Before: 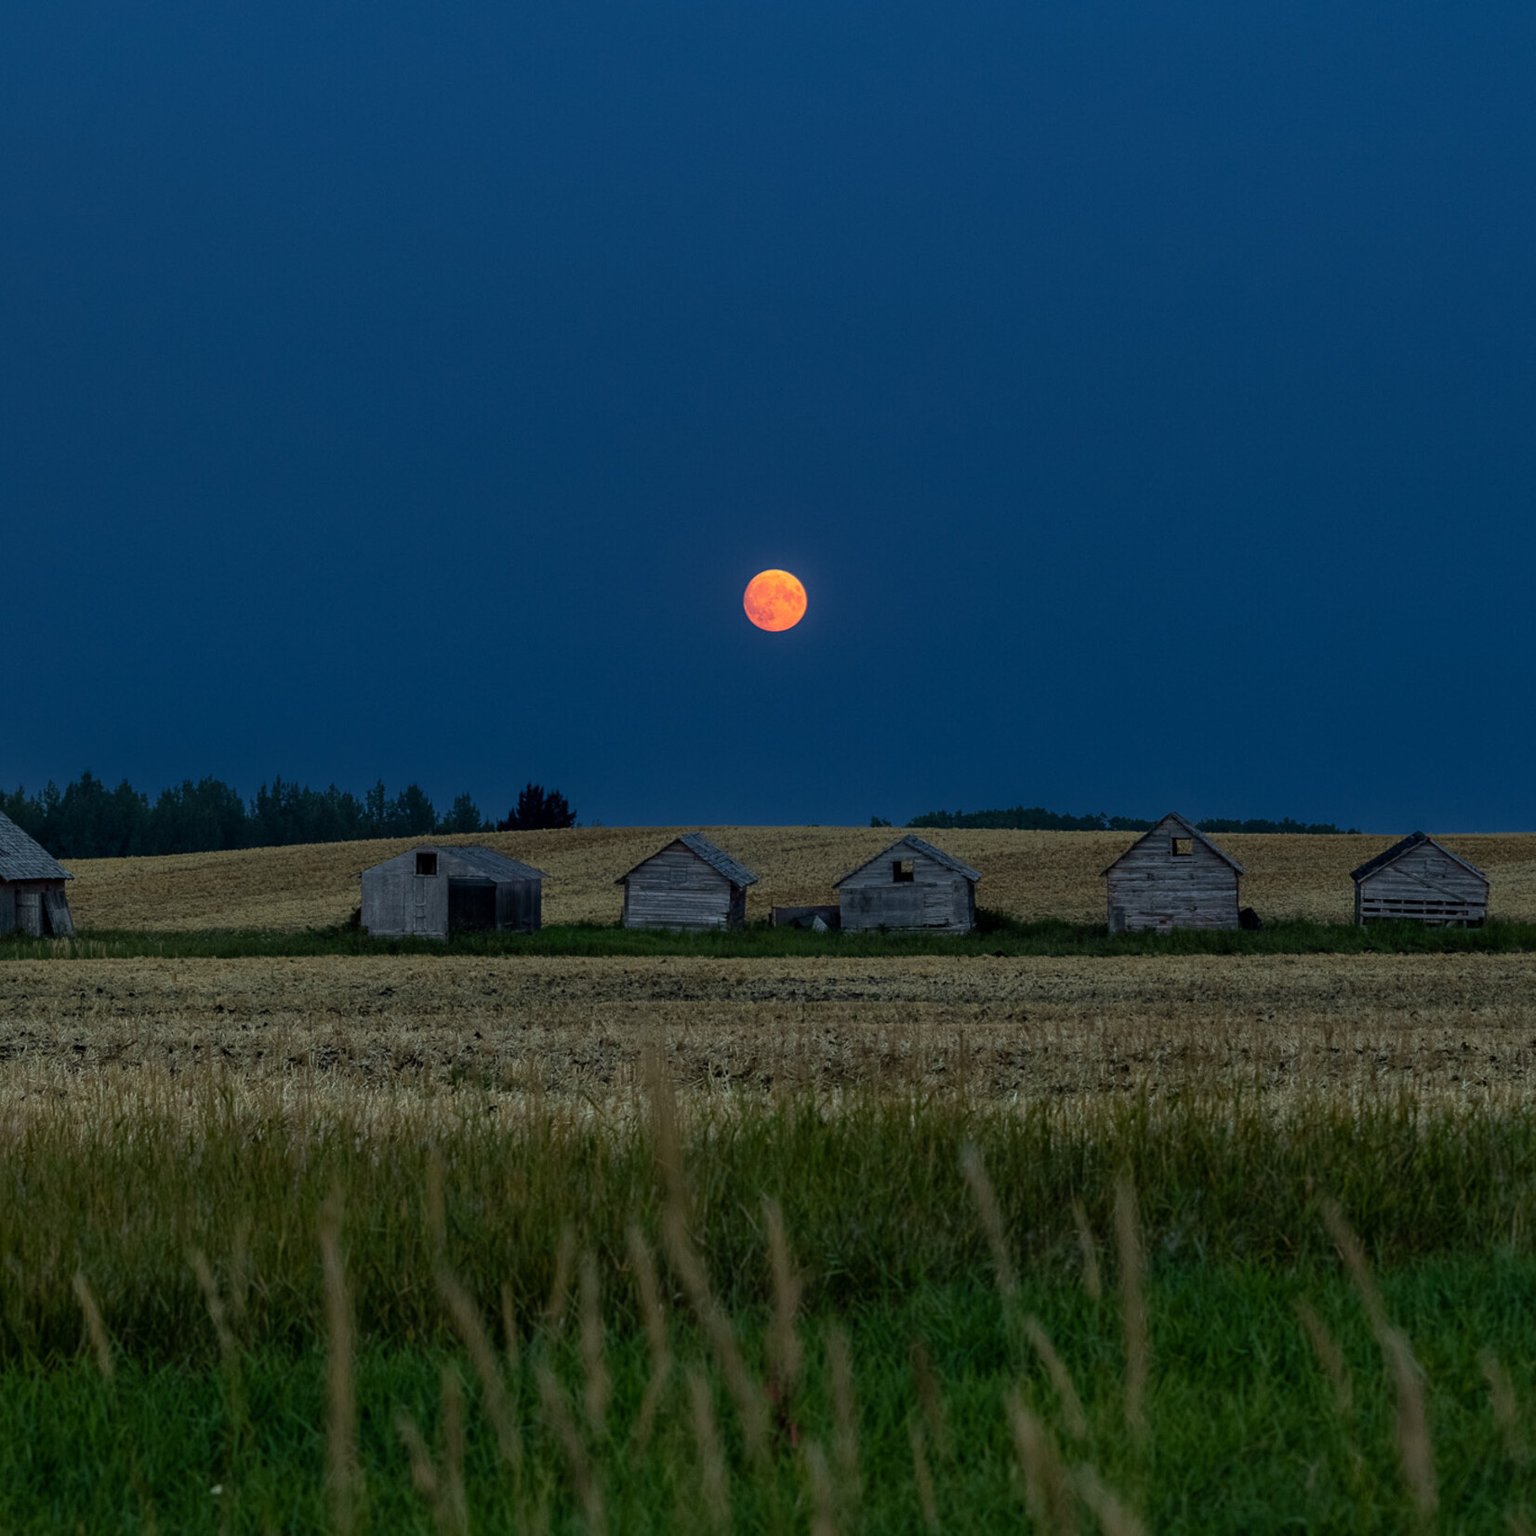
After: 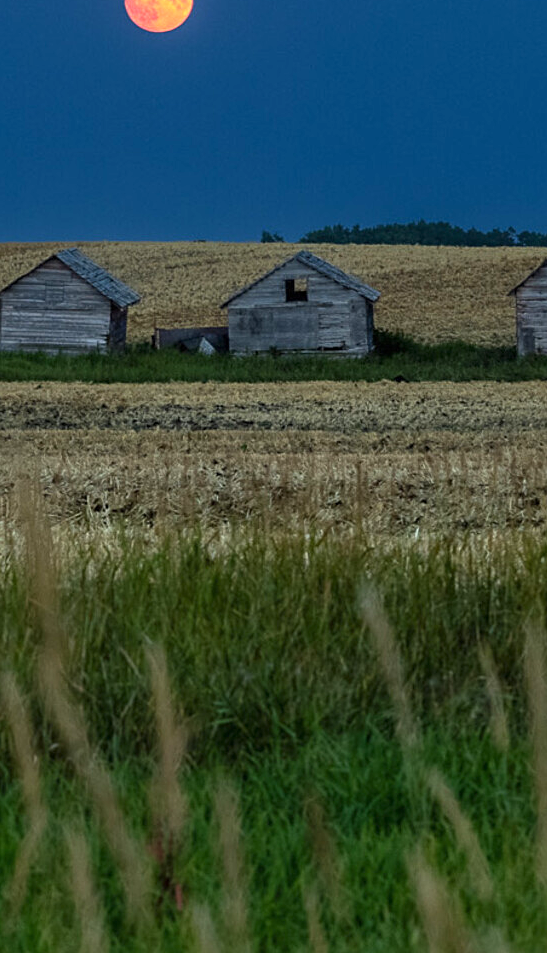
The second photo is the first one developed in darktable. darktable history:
exposure: black level correction 0, exposure 1 EV, compensate exposure bias true, compensate highlight preservation false
crop: left 40.878%, top 39.176%, right 25.993%, bottom 3.081%
base curve: curves: ch0 [(0, 0) (0.472, 0.455) (1, 1)], preserve colors none
sharpen: amount 0.2
